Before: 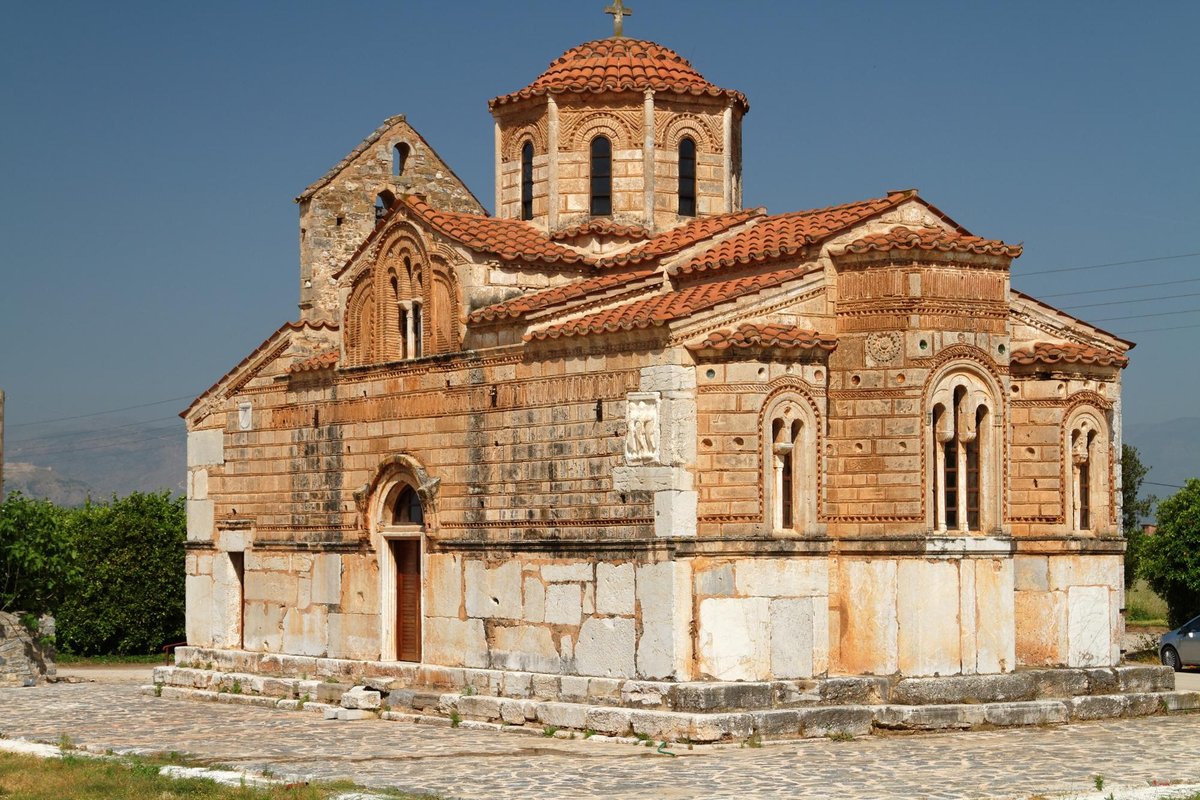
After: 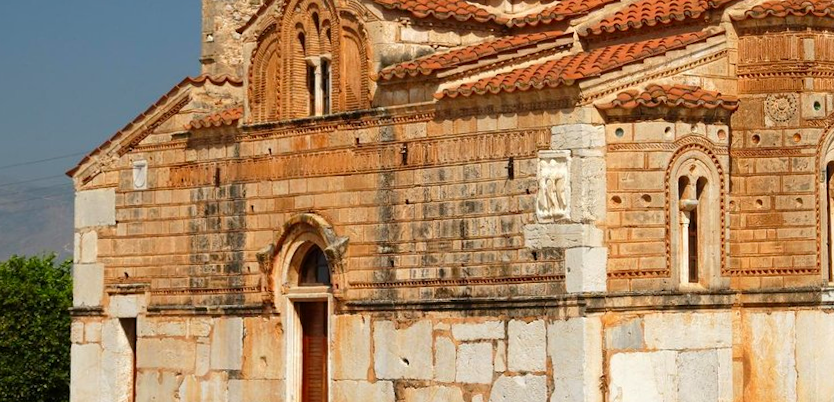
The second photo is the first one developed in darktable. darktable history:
crop: left 11.123%, top 27.61%, right 18.3%, bottom 17.034%
color contrast: green-magenta contrast 1.2, blue-yellow contrast 1.2
rotate and perspective: rotation -0.013°, lens shift (vertical) -0.027, lens shift (horizontal) 0.178, crop left 0.016, crop right 0.989, crop top 0.082, crop bottom 0.918
